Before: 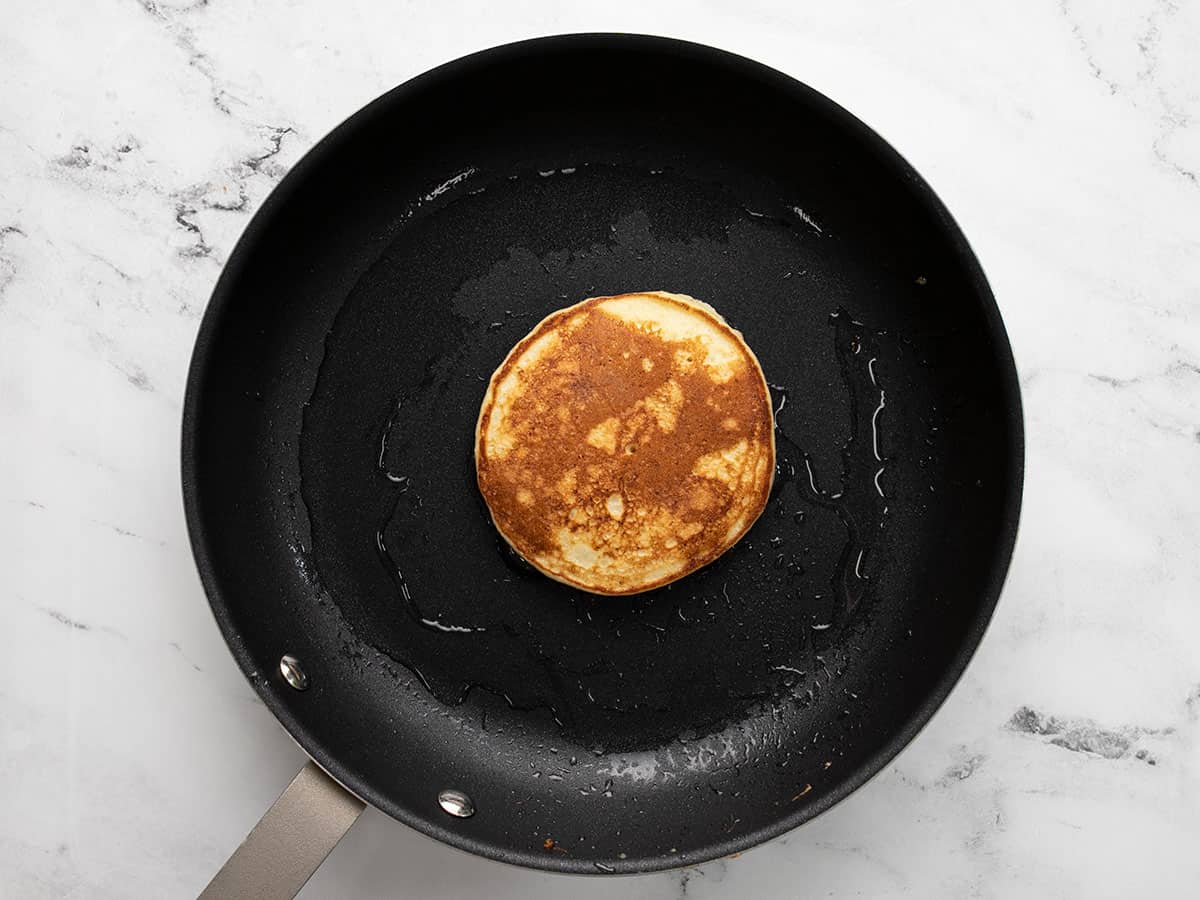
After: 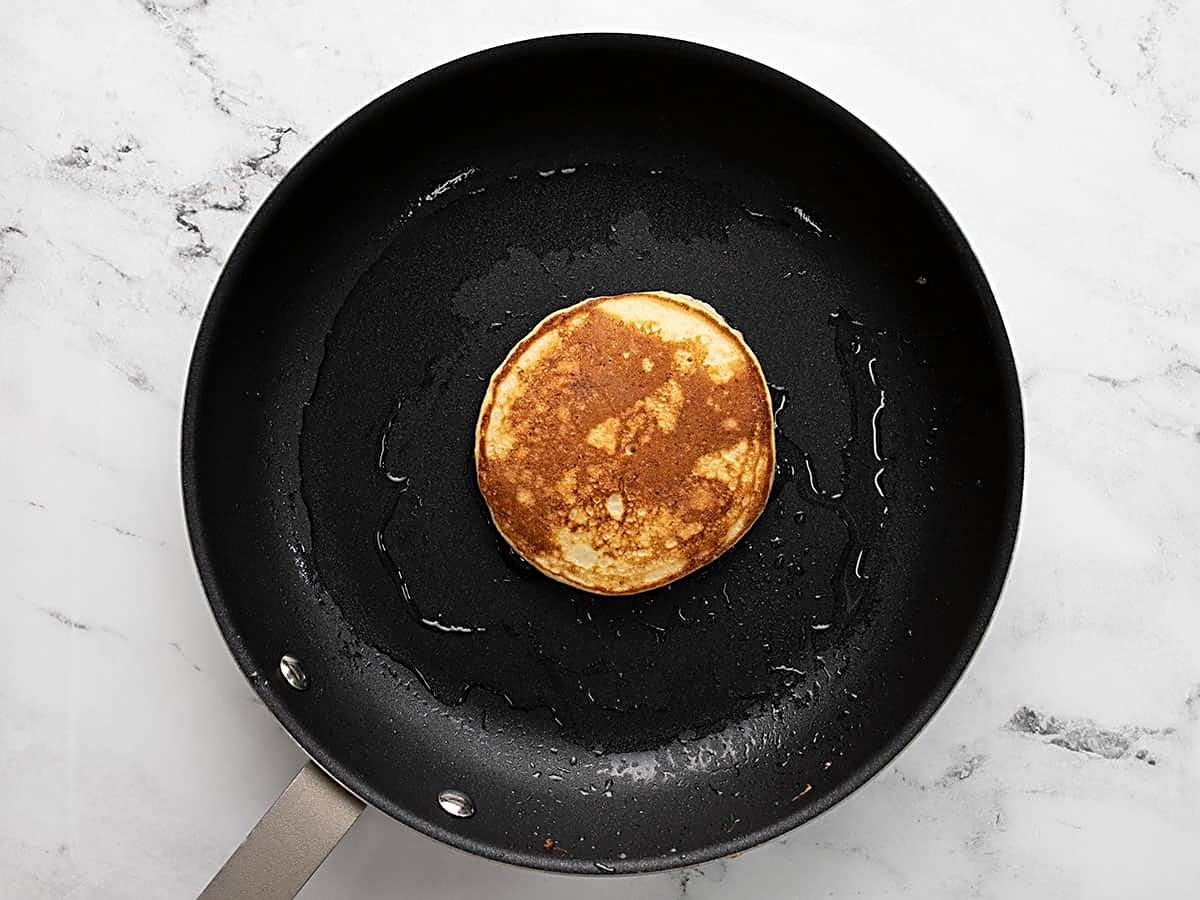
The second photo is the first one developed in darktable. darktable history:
sharpen: radius 2.781
